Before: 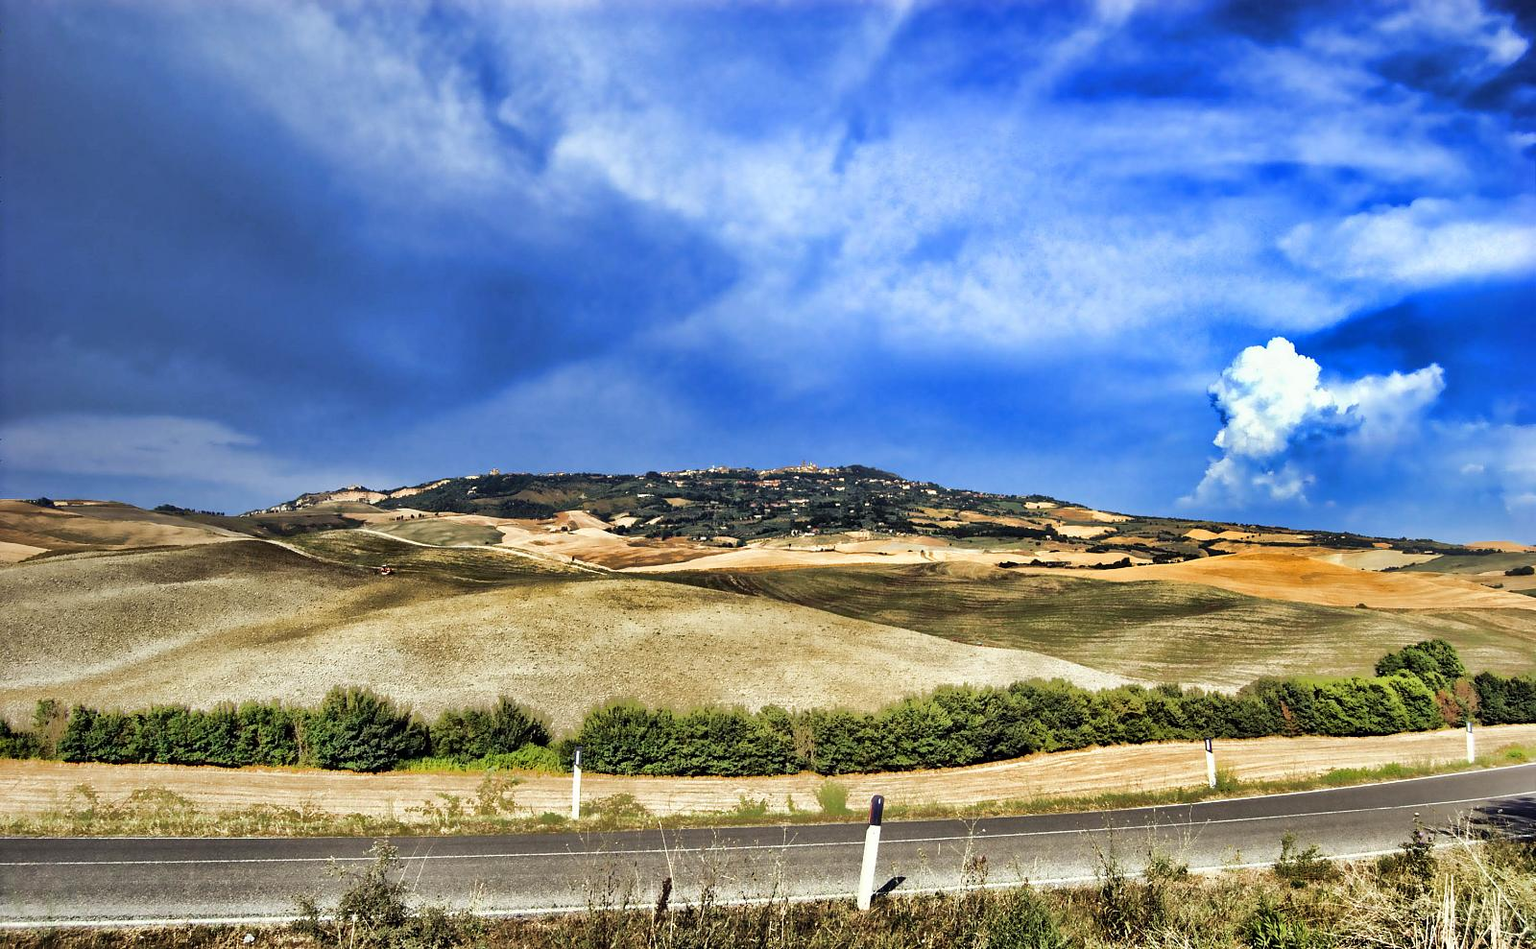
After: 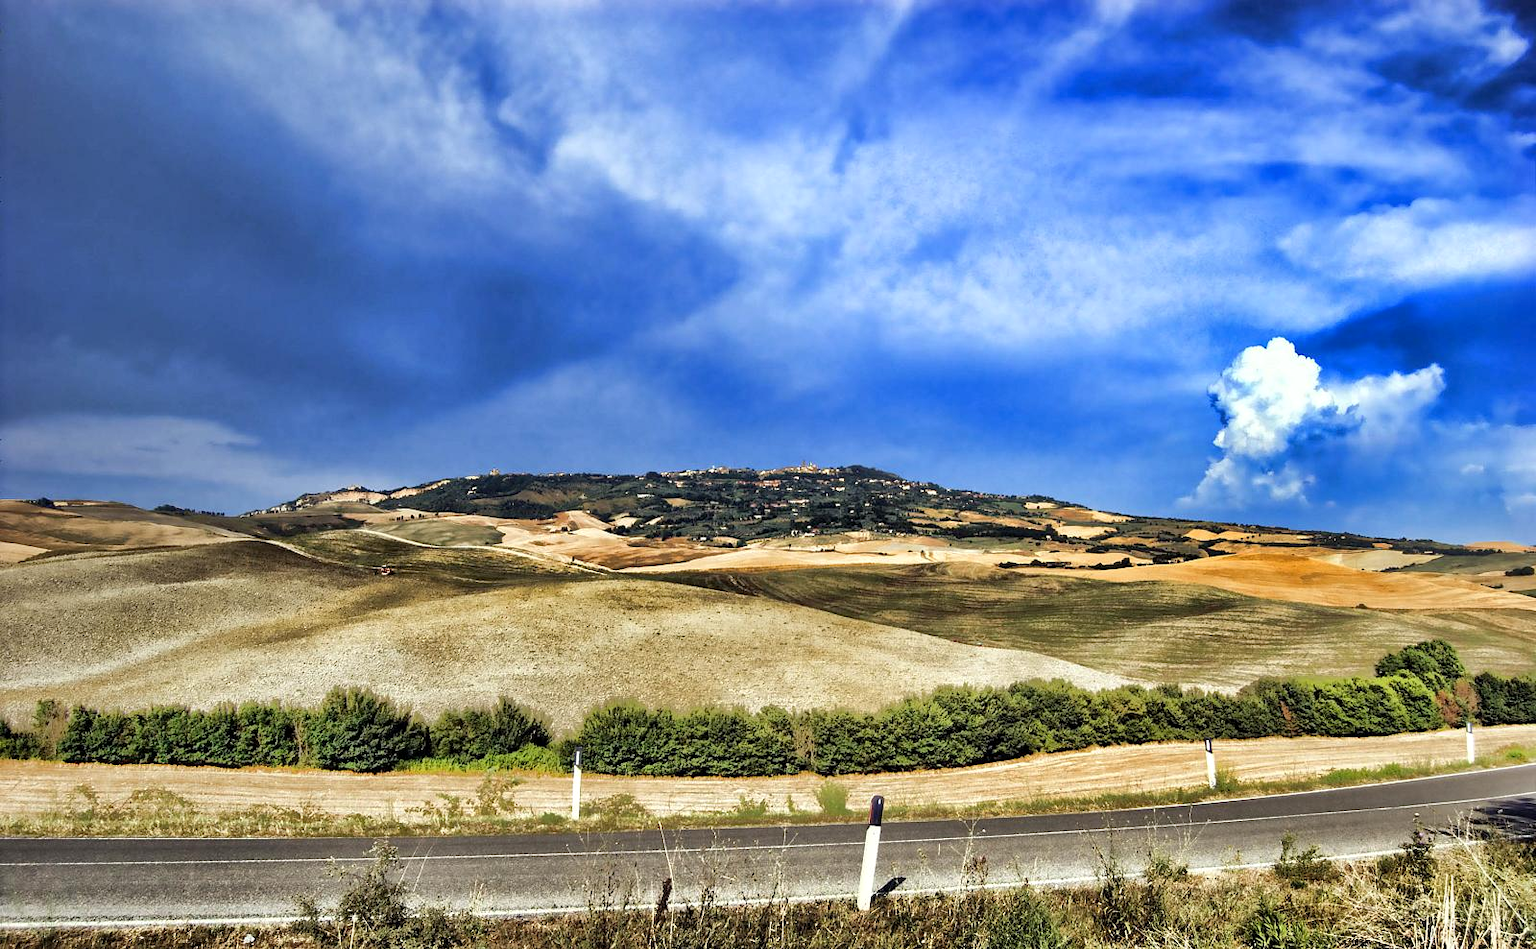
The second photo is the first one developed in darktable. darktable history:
local contrast: highlights 101%, shadows 97%, detail 120%, midtone range 0.2
